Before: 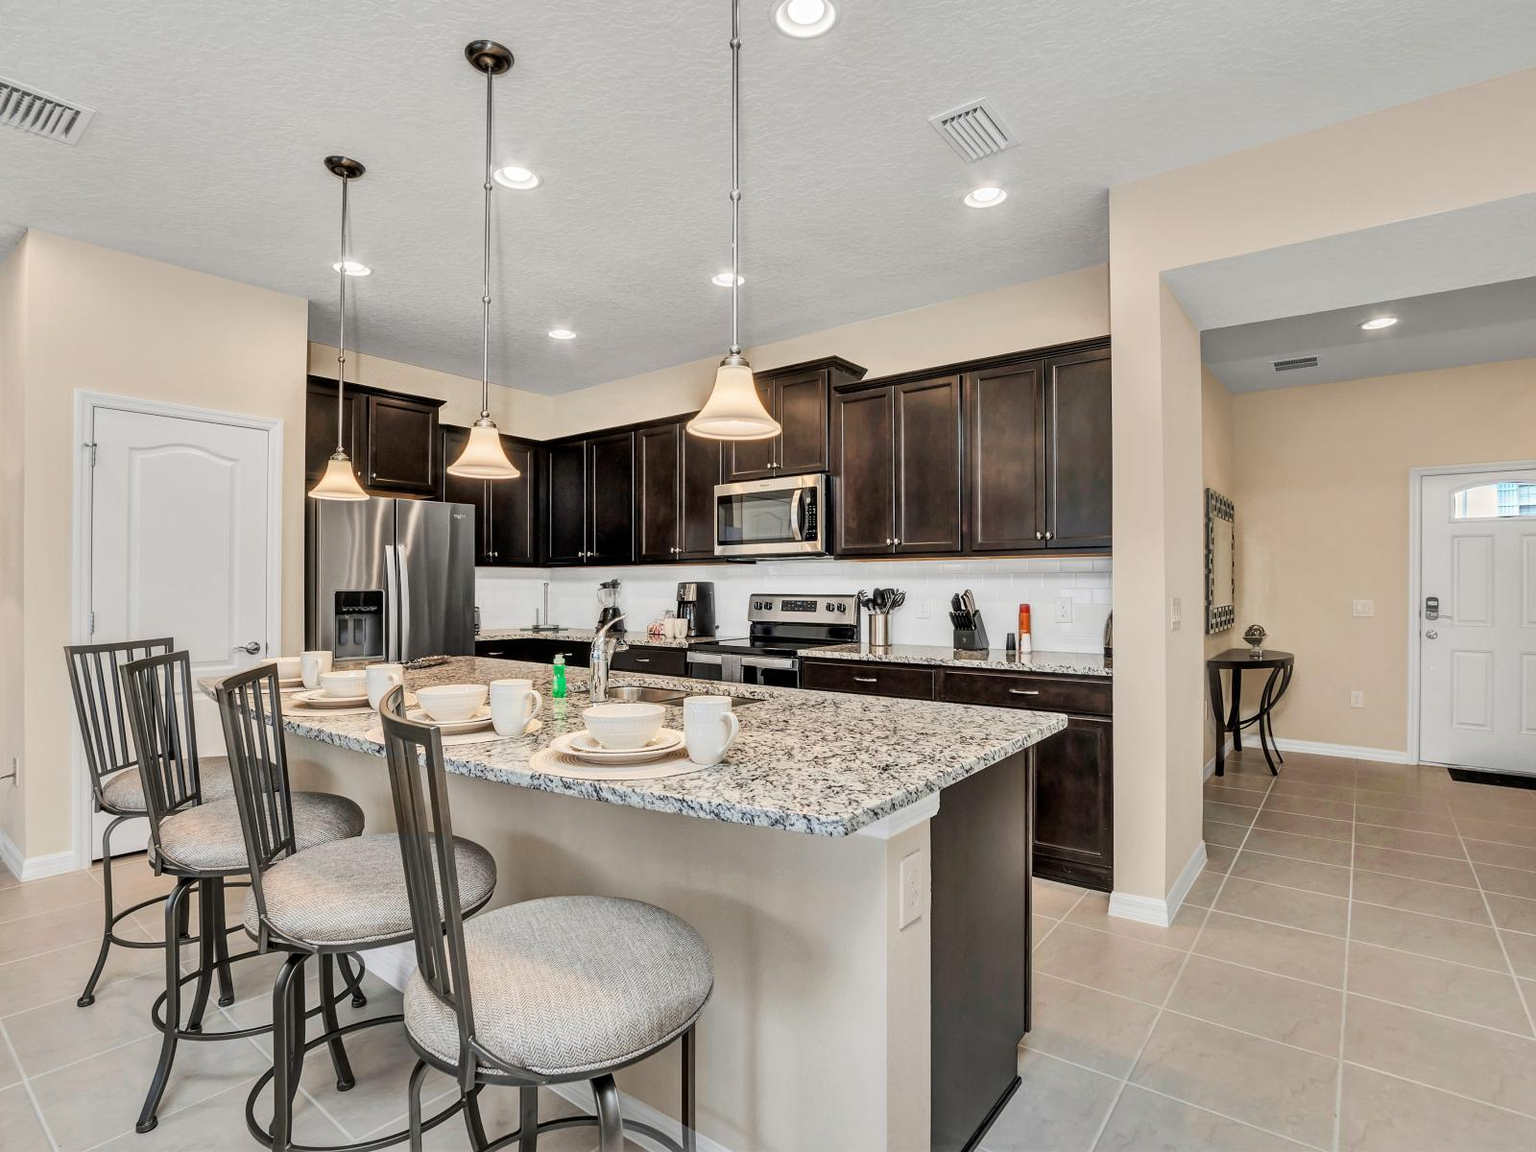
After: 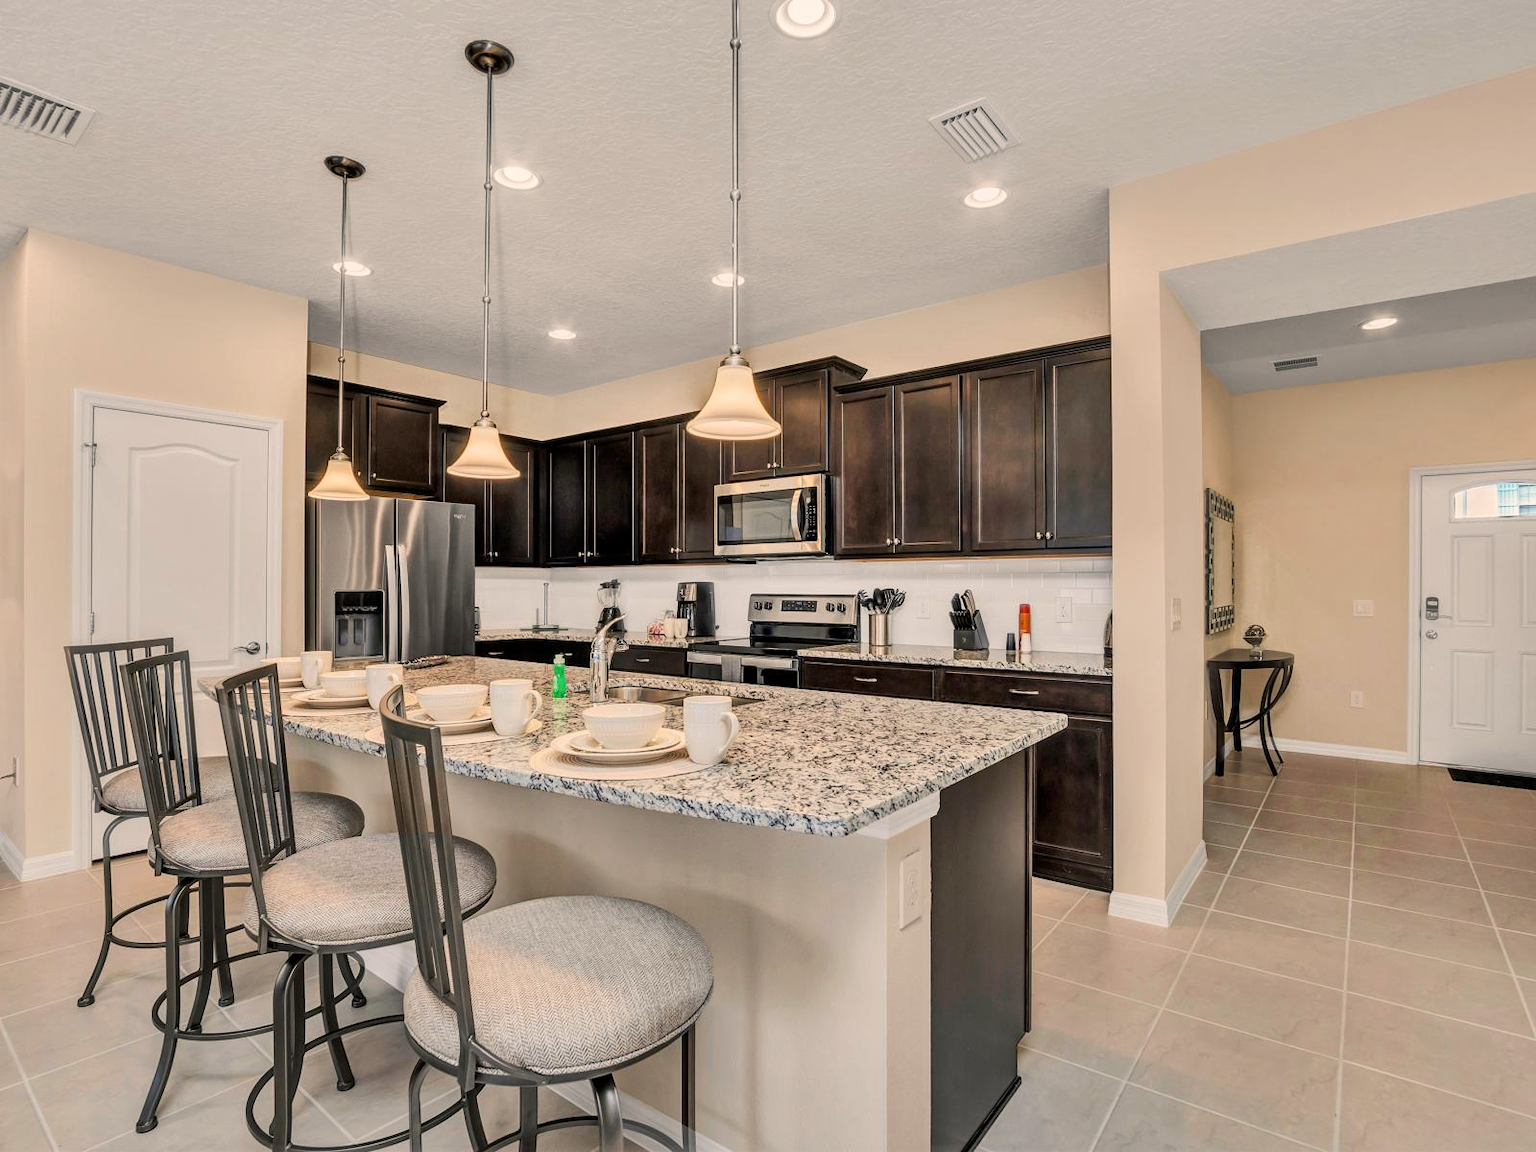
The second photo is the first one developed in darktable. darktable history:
color balance rgb: highlights gain › chroma 3.036%, highlights gain › hue 60.11°, shadows fall-off 101.653%, perceptual saturation grading › global saturation 0.976%, perceptual brilliance grading › global brilliance 2.159%, perceptual brilliance grading › highlights -3.895%, mask middle-gray fulcrum 22.693%, global vibrance 20.508%
